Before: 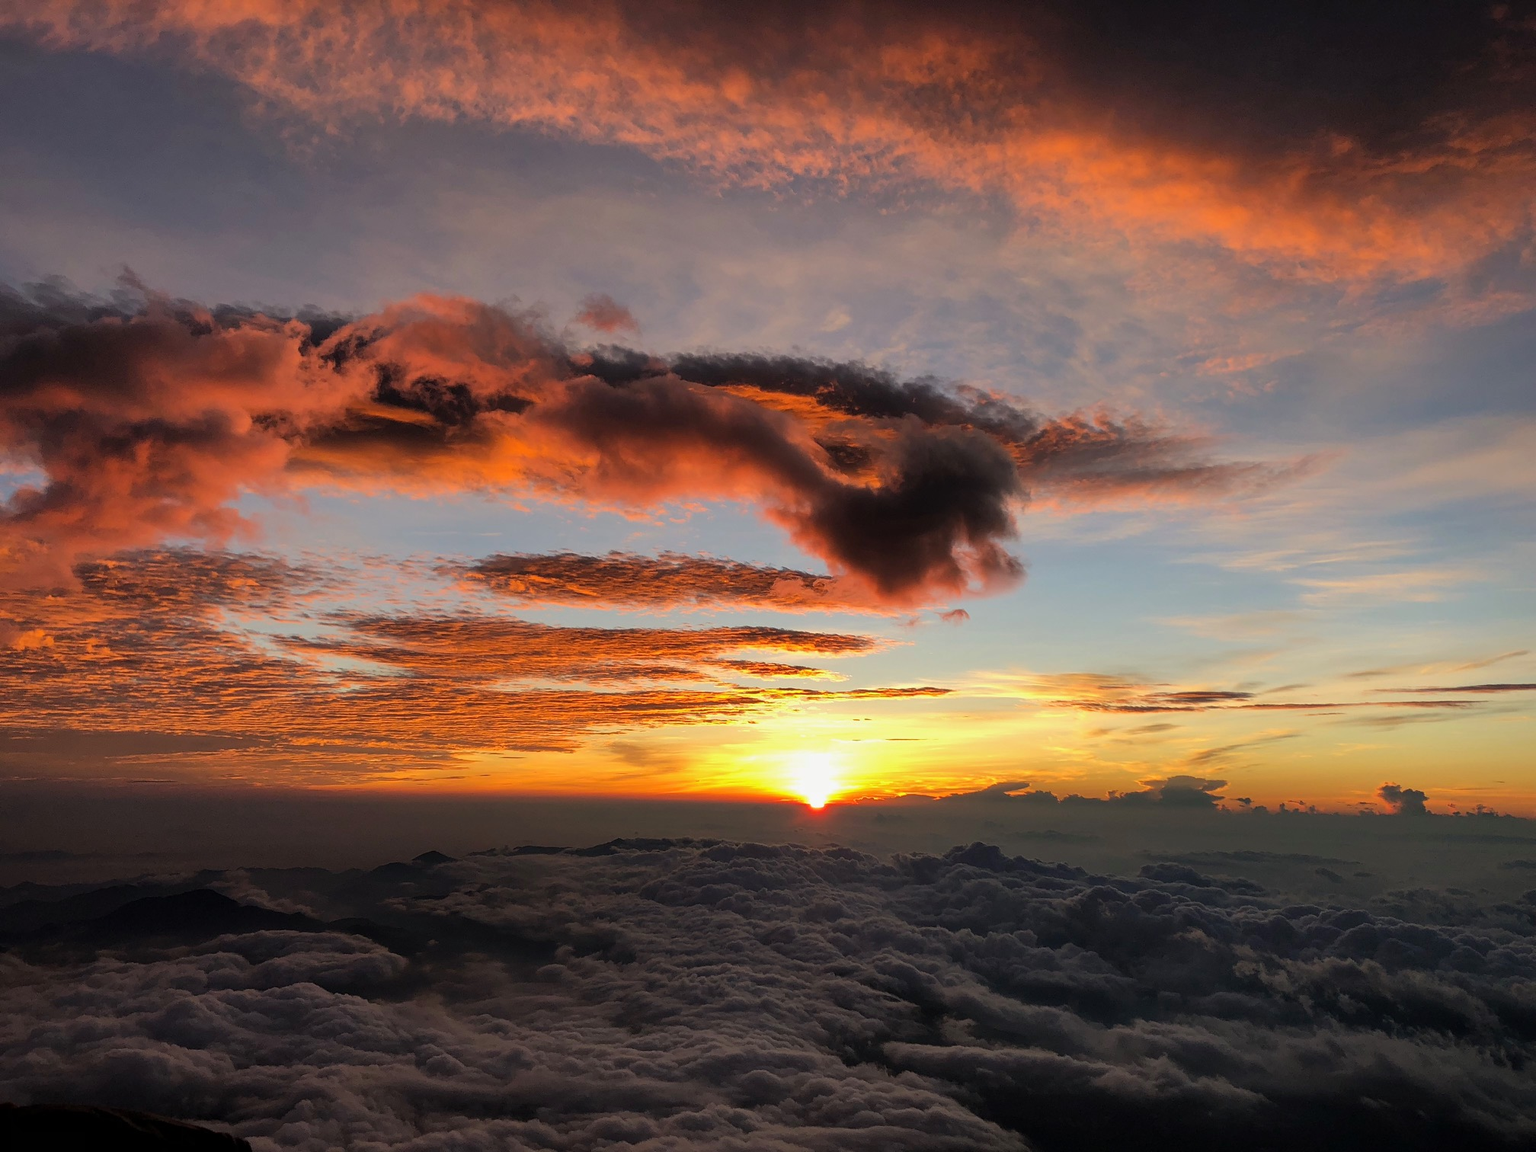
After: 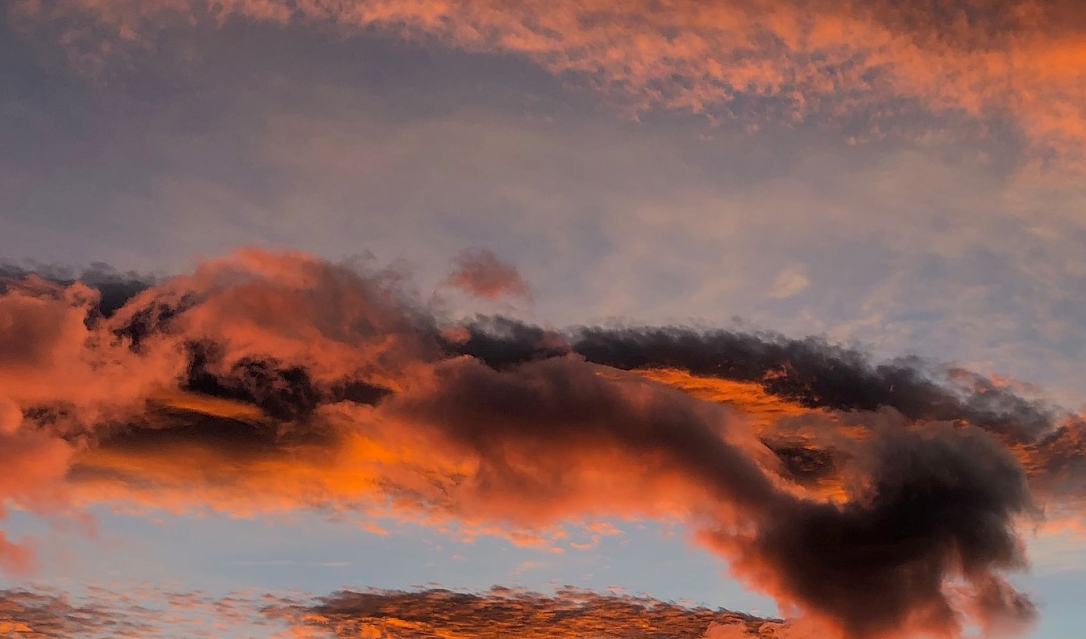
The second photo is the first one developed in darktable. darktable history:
shadows and highlights: shadows 25, highlights -25
crop: left 15.306%, top 9.065%, right 30.789%, bottom 48.638%
